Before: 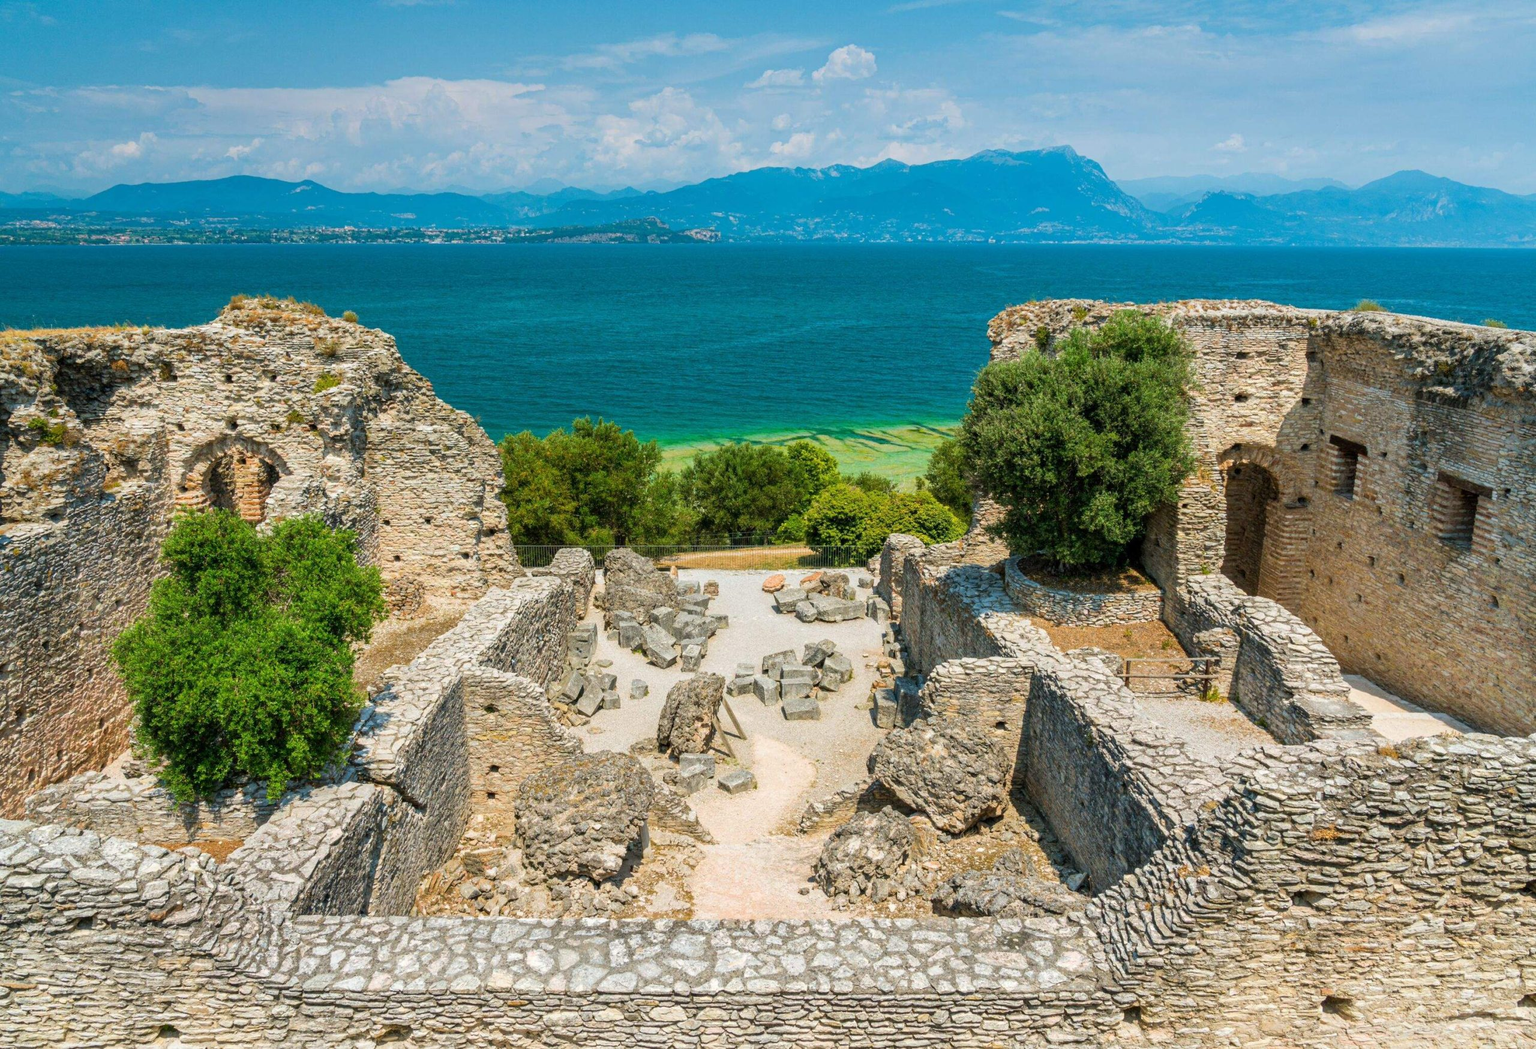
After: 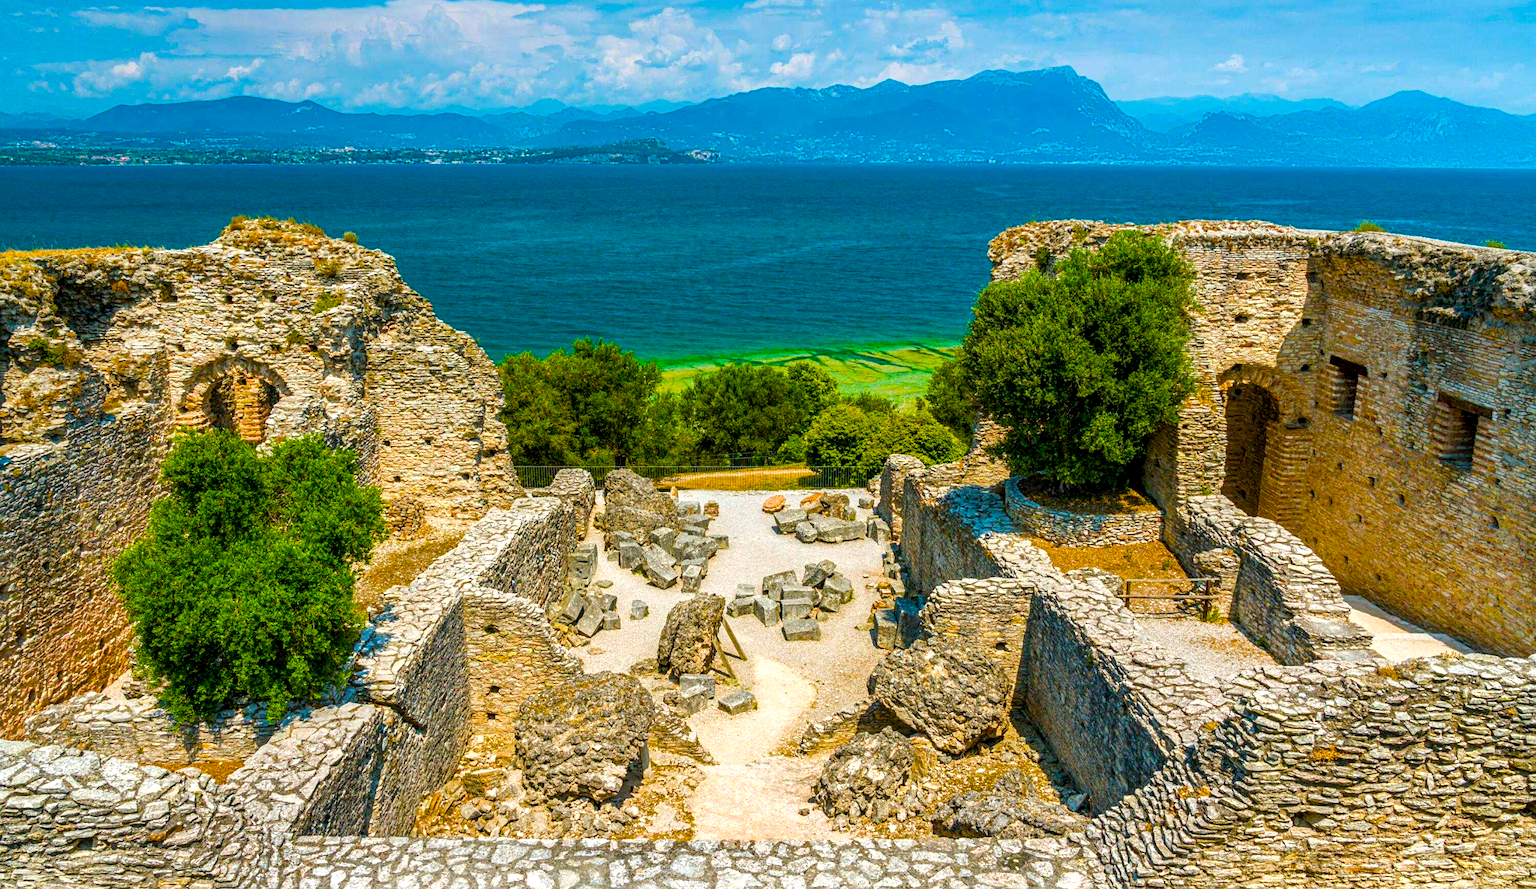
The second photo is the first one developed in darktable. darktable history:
crop: top 7.616%, bottom 7.546%
tone equalizer: -8 EV 0.25 EV, -7 EV 0.442 EV, -6 EV 0.377 EV, -5 EV 0.249 EV, -3 EV -0.247 EV, -2 EV -0.394 EV, -1 EV -0.432 EV, +0 EV -0.245 EV, smoothing diameter 24.79%, edges refinement/feathering 6.63, preserve details guided filter
color balance rgb: power › hue 328.56°, perceptual saturation grading › global saturation 39.453%, perceptual saturation grading › highlights -24.895%, perceptual saturation grading › mid-tones 35.435%, perceptual saturation grading › shadows 35.961%, perceptual brilliance grading › global brilliance 12.455%, global vibrance 41.534%
local contrast: detail 130%
sharpen: amount 0.216
